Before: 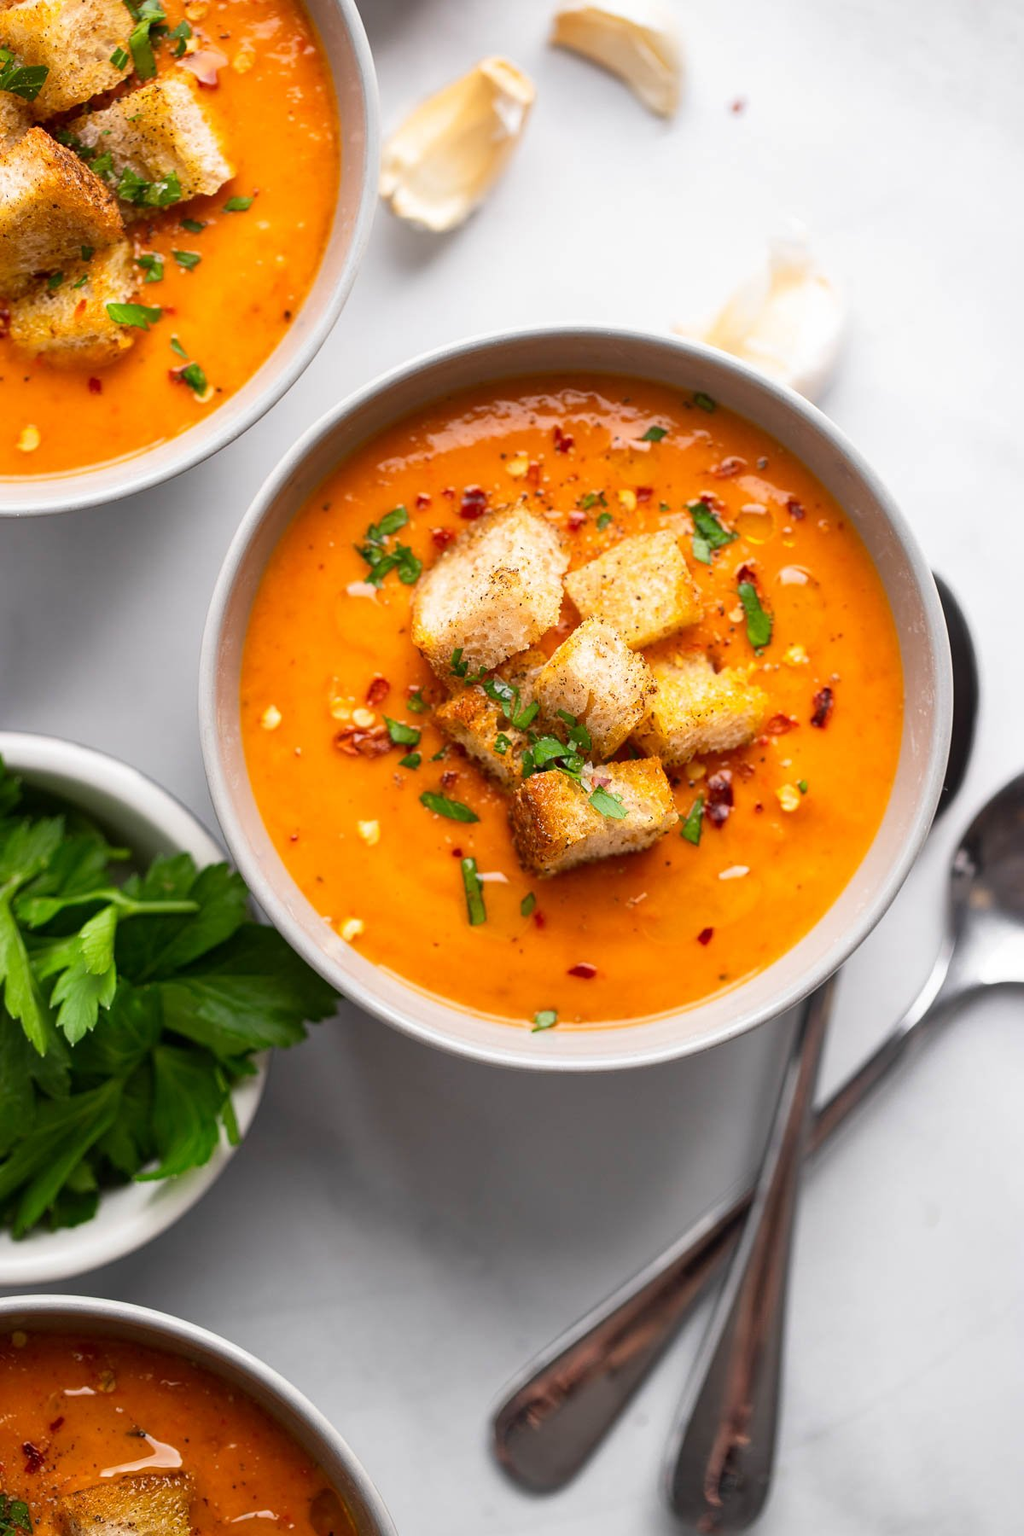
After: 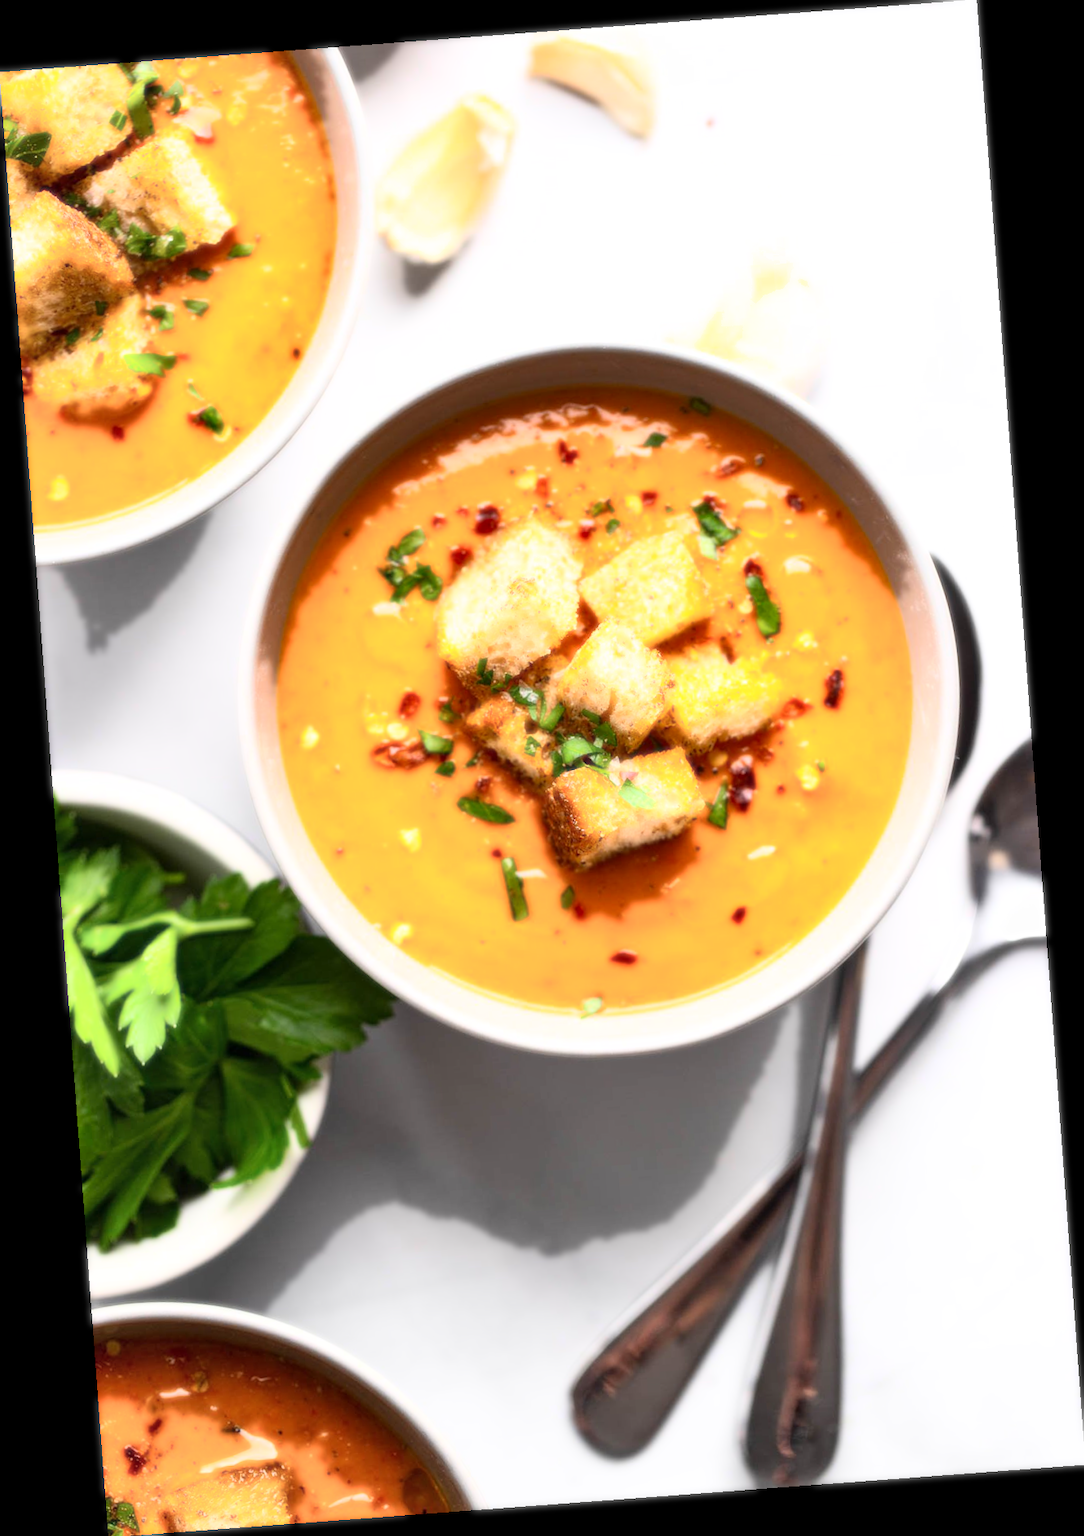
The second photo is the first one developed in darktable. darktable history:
exposure: exposure 0.2 EV, compensate highlight preservation false
rotate and perspective: rotation -4.25°, automatic cropping off
shadows and highlights: soften with gaussian
bloom: size 0%, threshold 54.82%, strength 8.31%
